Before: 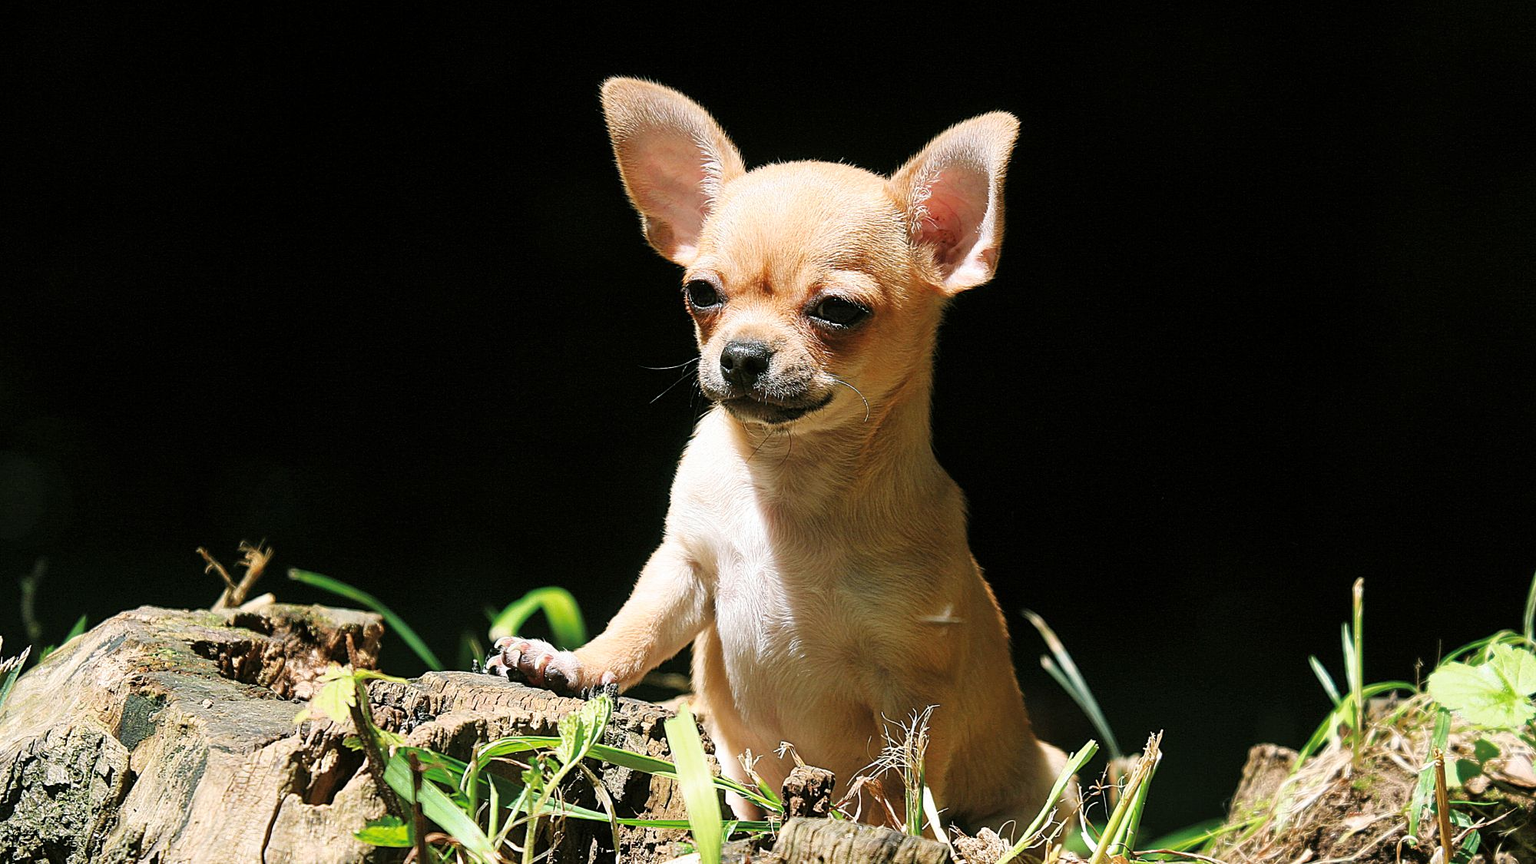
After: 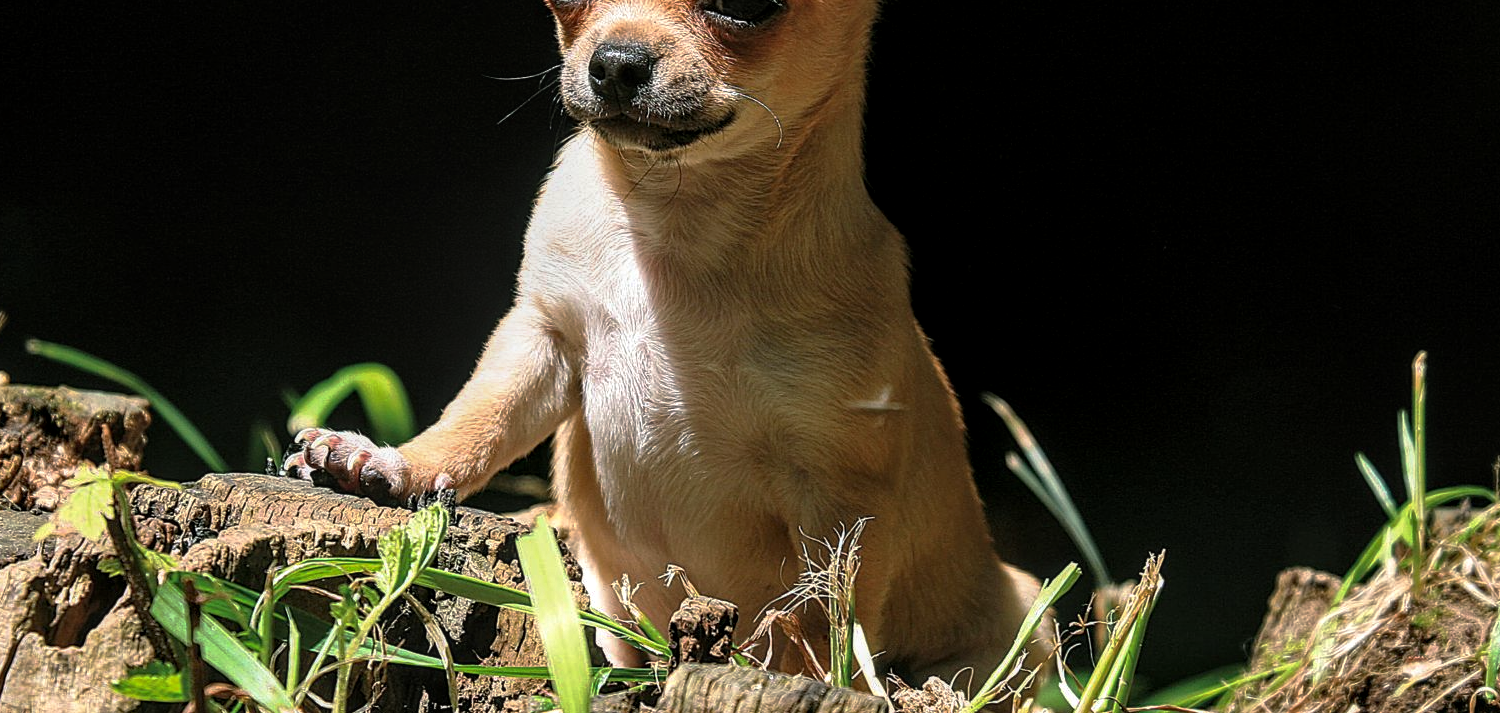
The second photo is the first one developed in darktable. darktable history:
crop and rotate: left 17.48%, top 35.673%, right 7.504%, bottom 0.893%
local contrast: detail 130%
base curve: curves: ch0 [(0, 0) (0.595, 0.418) (1, 1)], preserve colors none
